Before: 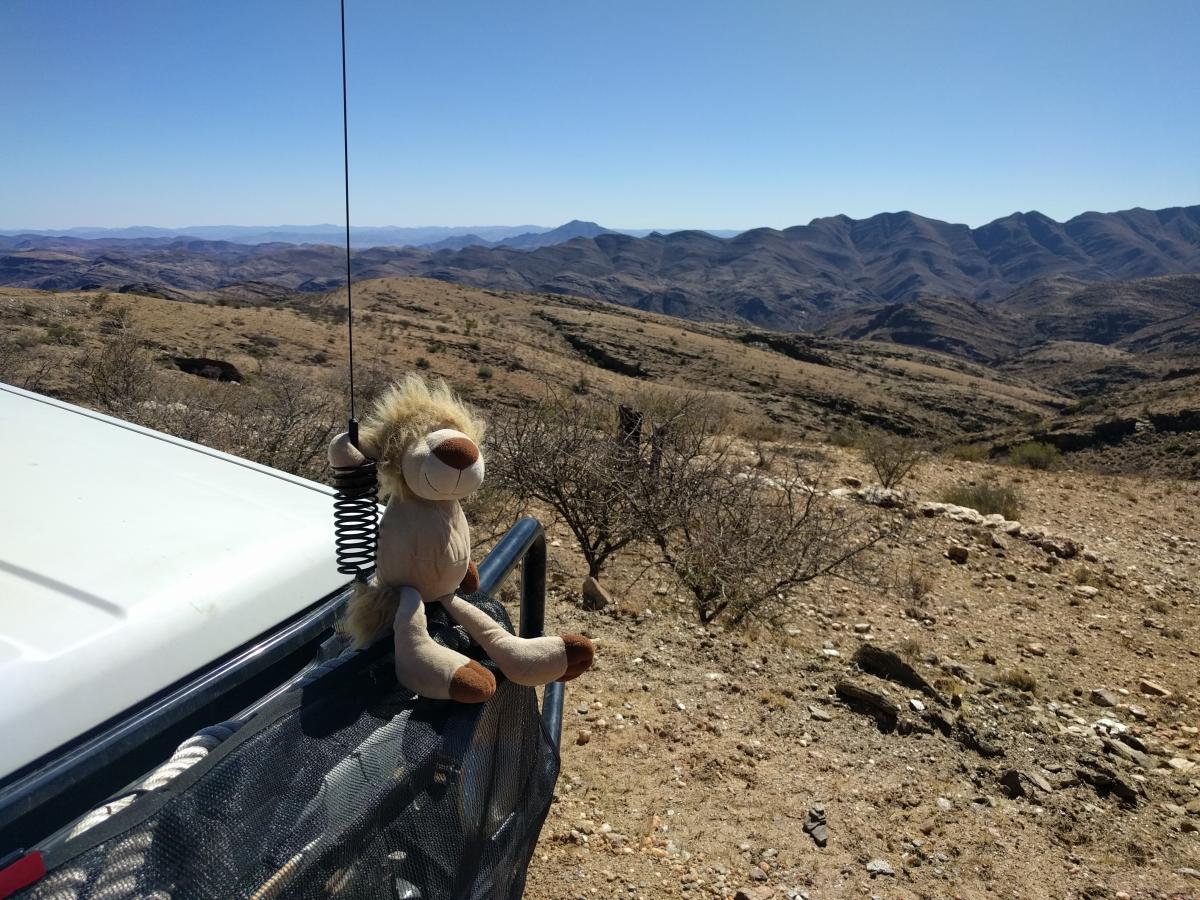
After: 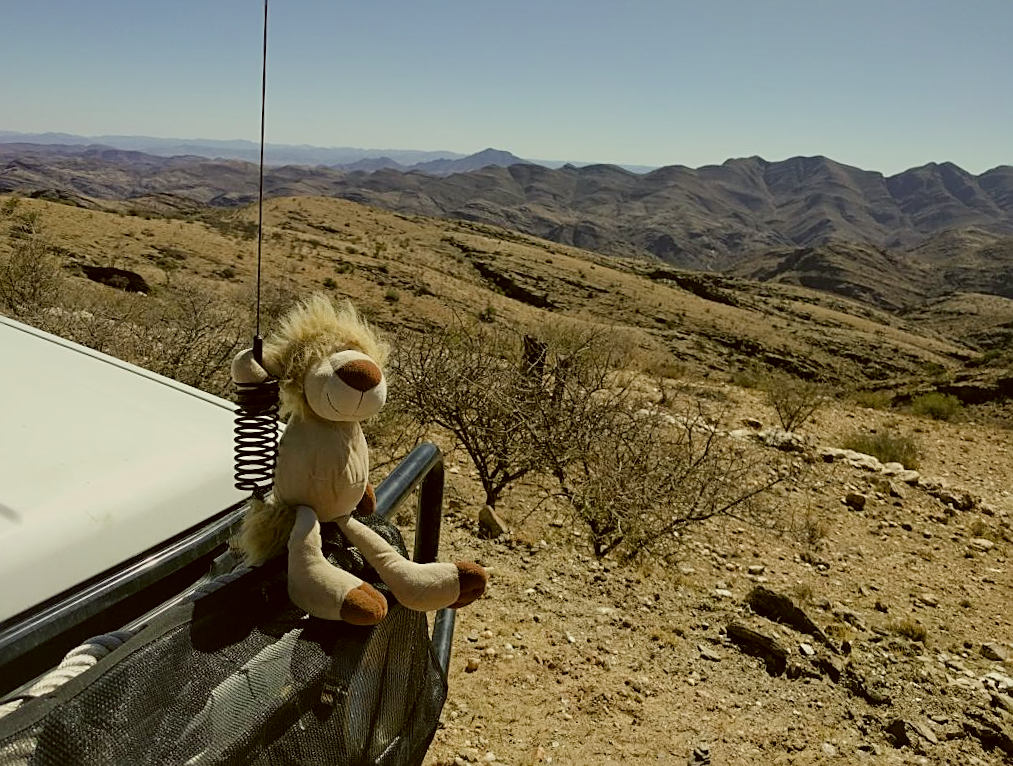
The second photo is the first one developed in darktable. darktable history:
crop and rotate: angle -2.87°, left 5.378%, top 5.186%, right 4.658%, bottom 4.098%
sharpen: on, module defaults
exposure: exposure 0.128 EV, compensate exposure bias true, compensate highlight preservation false
color correction: highlights a* -1.24, highlights b* 10.46, shadows a* 0.917, shadows b* 19.06
filmic rgb: middle gray luminance 18.37%, black relative exposure -10.5 EV, white relative exposure 3.42 EV, target black luminance 0%, hardness 6.04, latitude 98.72%, contrast 0.851, shadows ↔ highlights balance 0.689%
